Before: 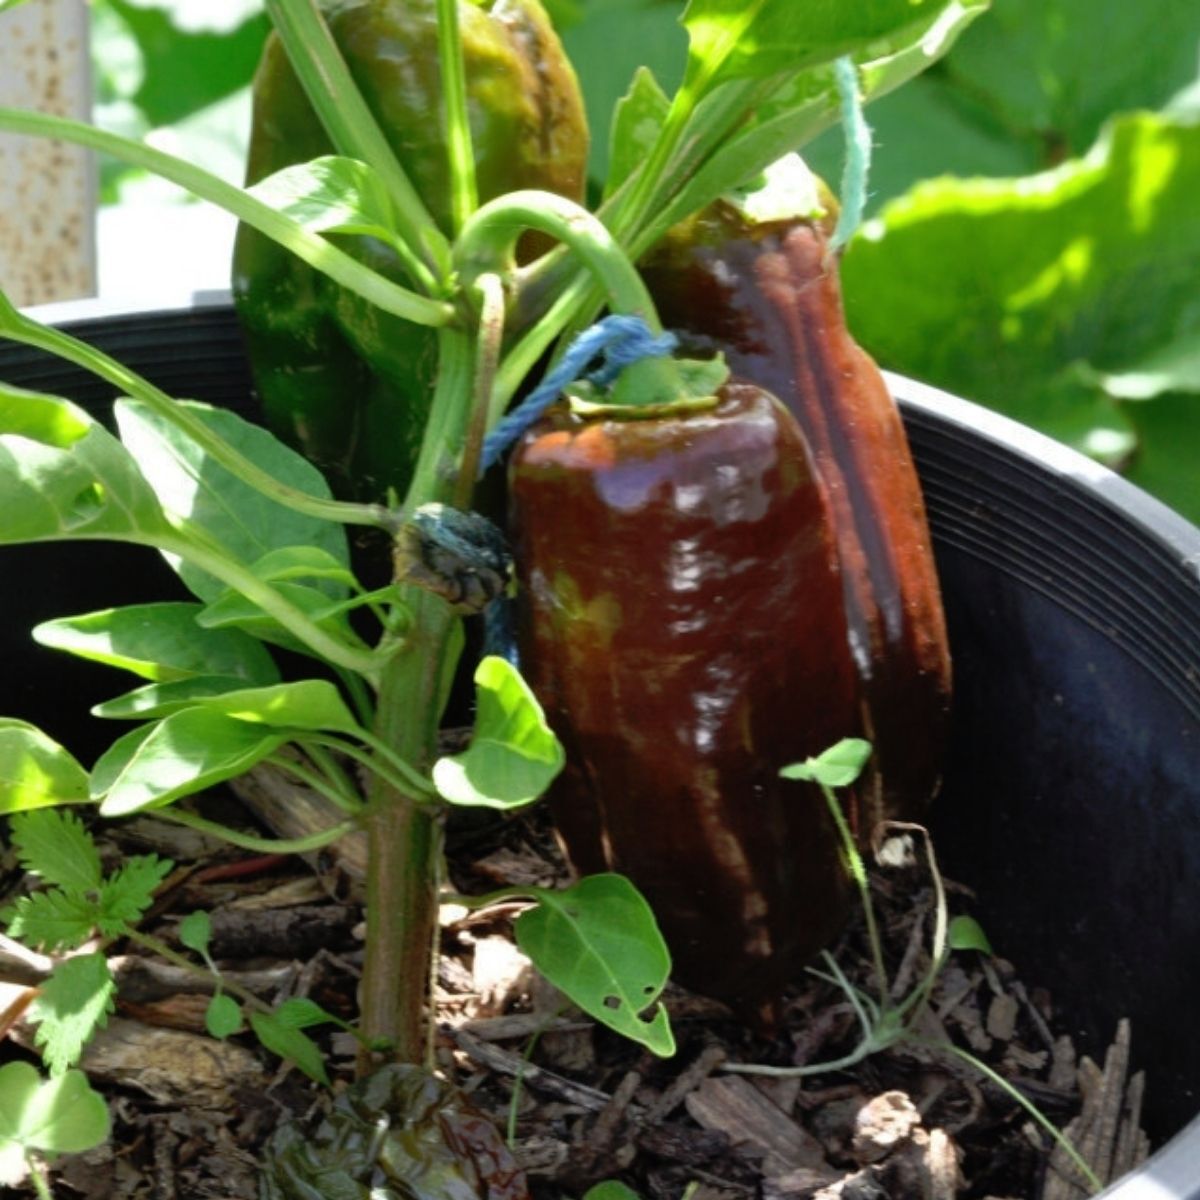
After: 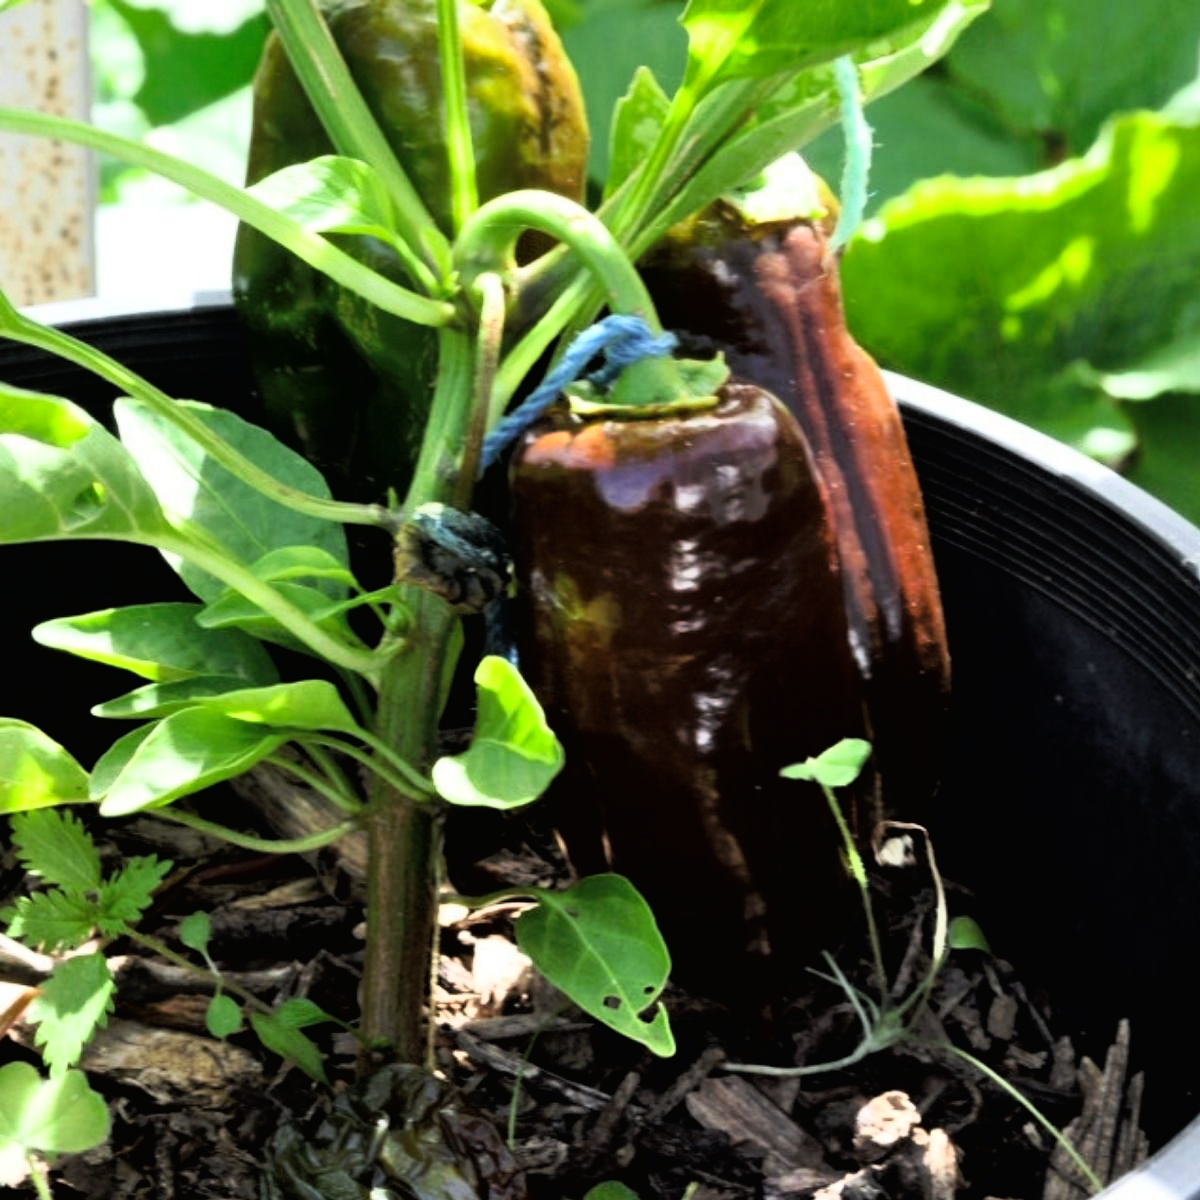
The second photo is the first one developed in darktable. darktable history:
tone curve: curves: ch0 [(0.016, 0.011) (0.094, 0.016) (0.469, 0.508) (0.721, 0.862) (1, 1)], color space Lab, linked channels, preserve colors none
